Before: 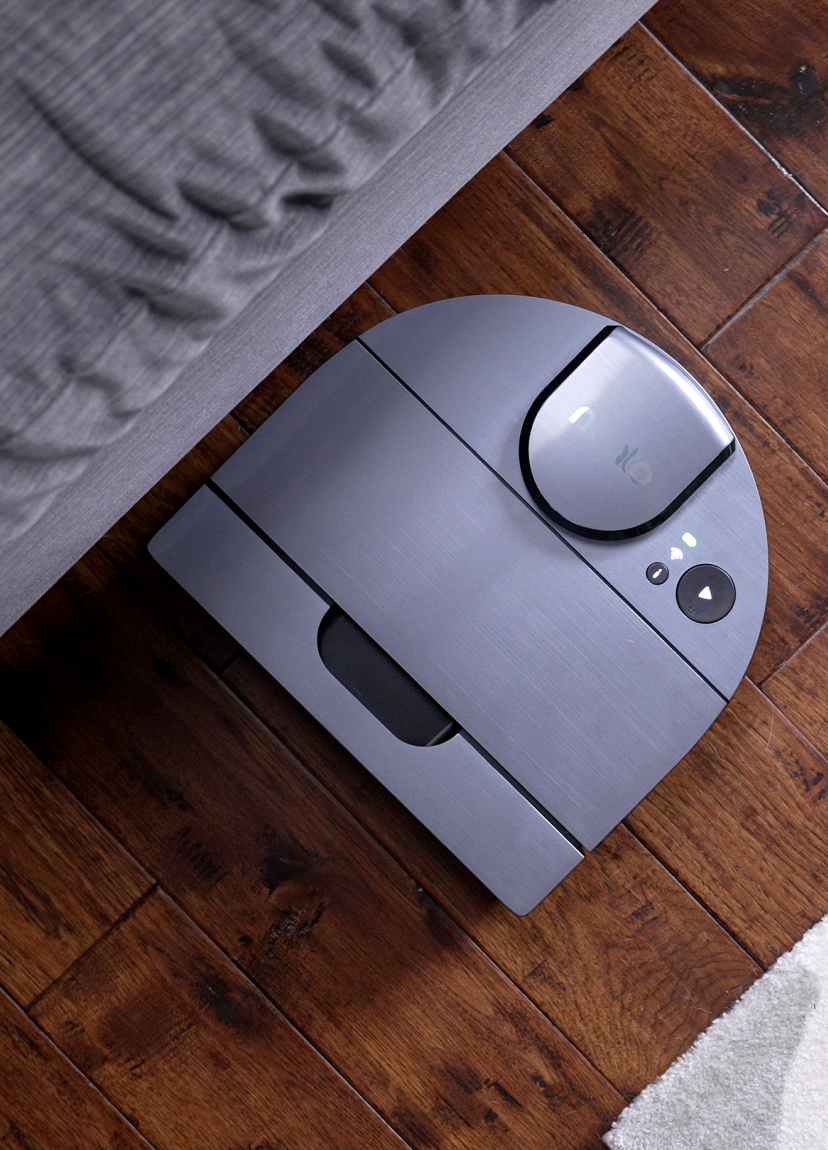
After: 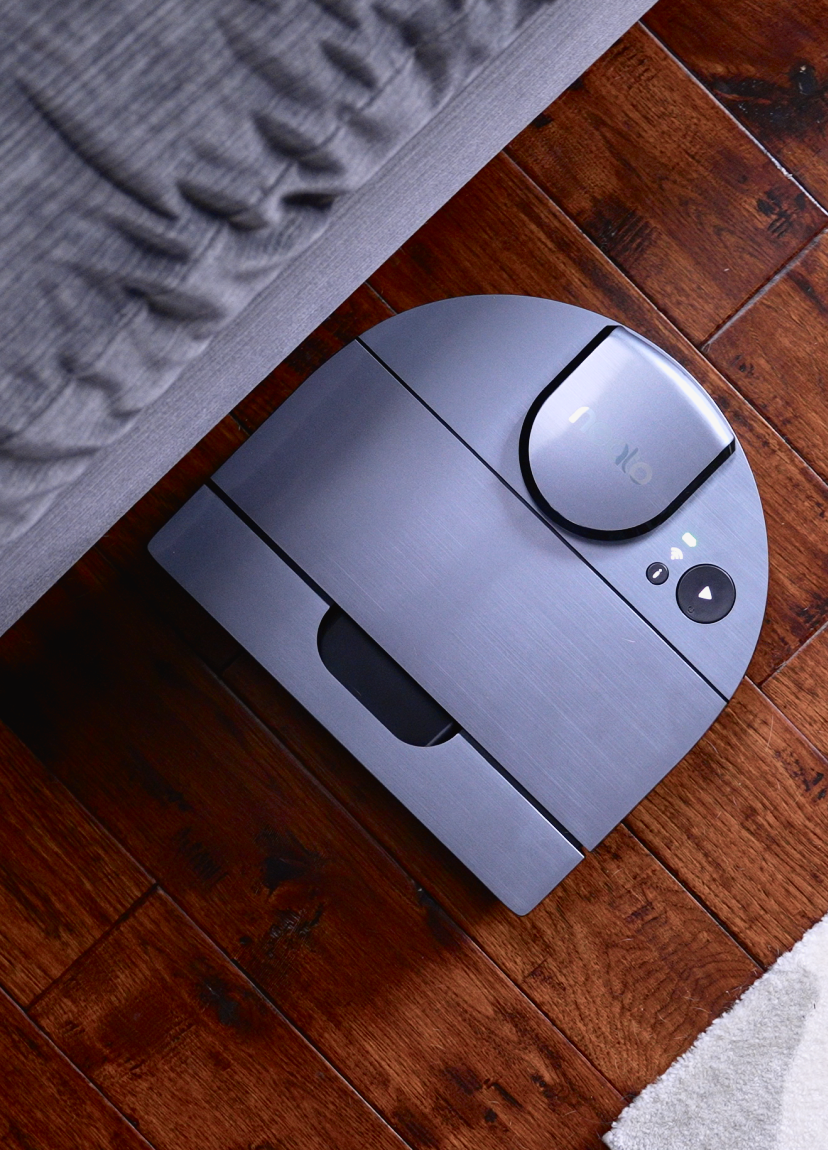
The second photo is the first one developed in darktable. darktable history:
tone curve: curves: ch0 [(0, 0.021) (0.049, 0.044) (0.158, 0.113) (0.351, 0.331) (0.485, 0.505) (0.656, 0.696) (0.868, 0.887) (1, 0.969)]; ch1 [(0, 0) (0.322, 0.328) (0.434, 0.438) (0.473, 0.477) (0.502, 0.503) (0.522, 0.526) (0.564, 0.591) (0.602, 0.632) (0.677, 0.701) (0.859, 0.885) (1, 1)]; ch2 [(0, 0) (0.33, 0.301) (0.452, 0.434) (0.502, 0.505) (0.535, 0.554) (0.565, 0.598) (0.618, 0.629) (1, 1)], color space Lab, independent channels, preserve colors none
